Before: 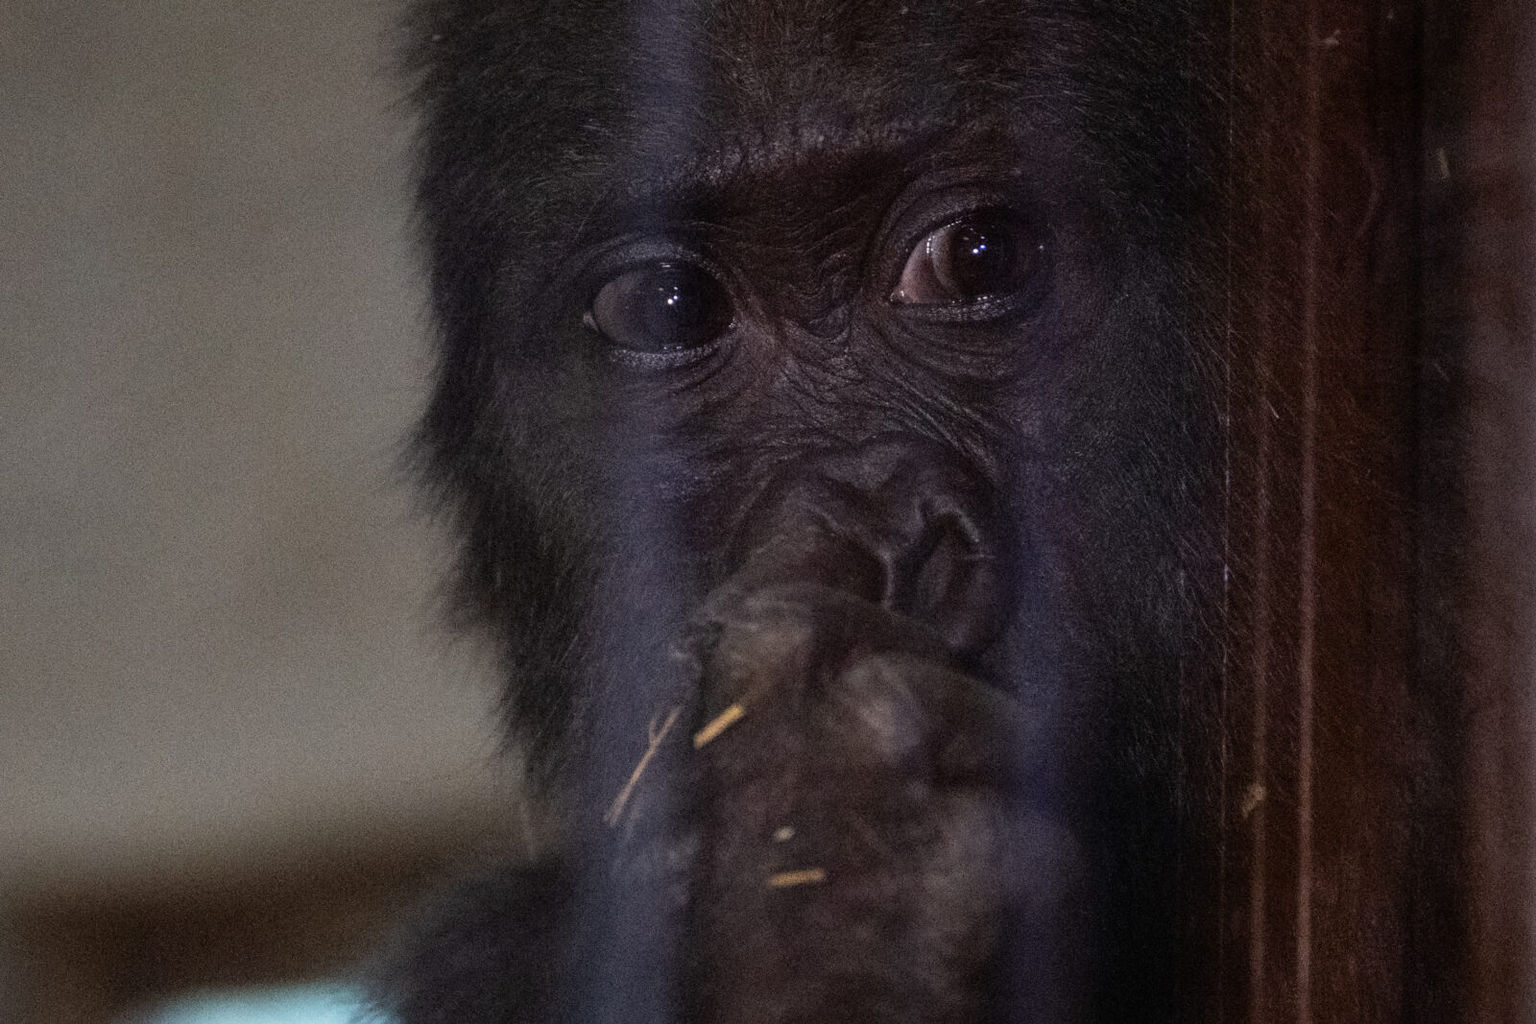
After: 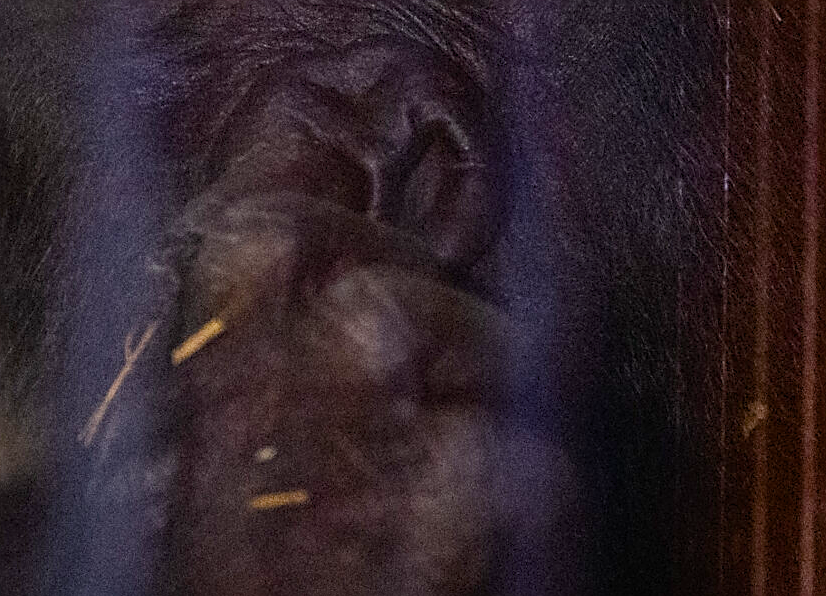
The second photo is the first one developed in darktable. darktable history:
crop: left 34.472%, top 38.972%, right 13.9%, bottom 5.168%
color balance rgb: perceptual saturation grading › global saturation 20%, perceptual saturation grading › highlights -25.91%, perceptual saturation grading › shadows 49.41%, global vibrance 20%
sharpen: amount 0.596
